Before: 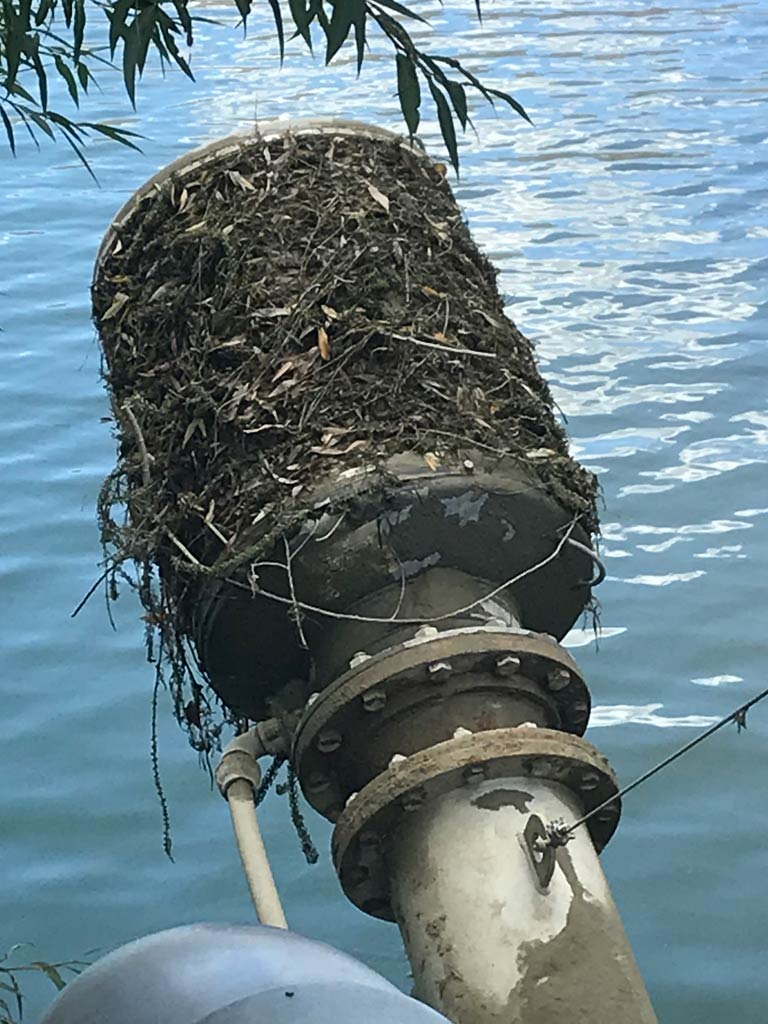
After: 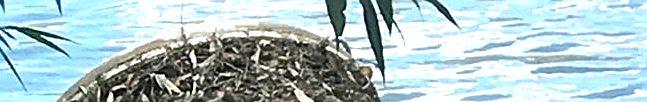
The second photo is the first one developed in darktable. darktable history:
crop and rotate: left 9.644%, top 9.491%, right 6.021%, bottom 80.509%
sharpen: on, module defaults
exposure: black level correction 0, exposure 0.7 EV, compensate exposure bias true, compensate highlight preservation false
local contrast: mode bilateral grid, contrast 20, coarseness 50, detail 120%, midtone range 0.2
